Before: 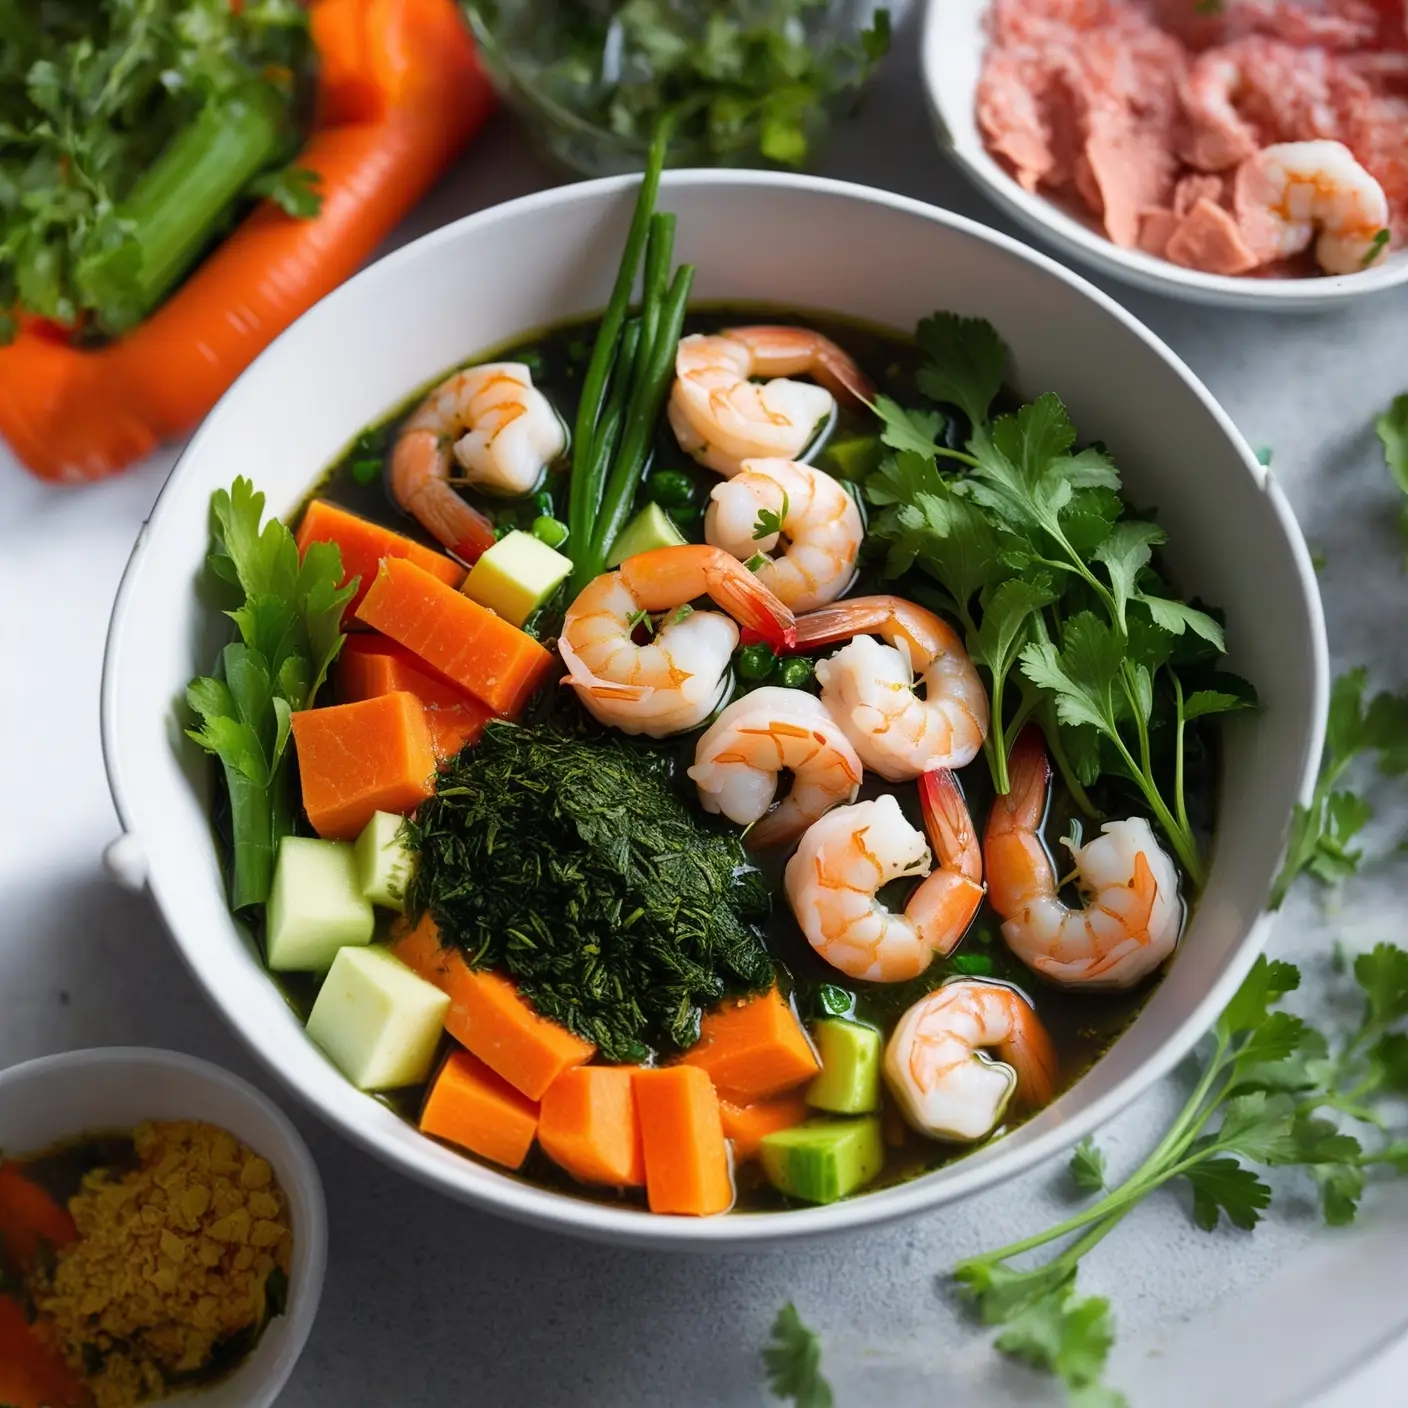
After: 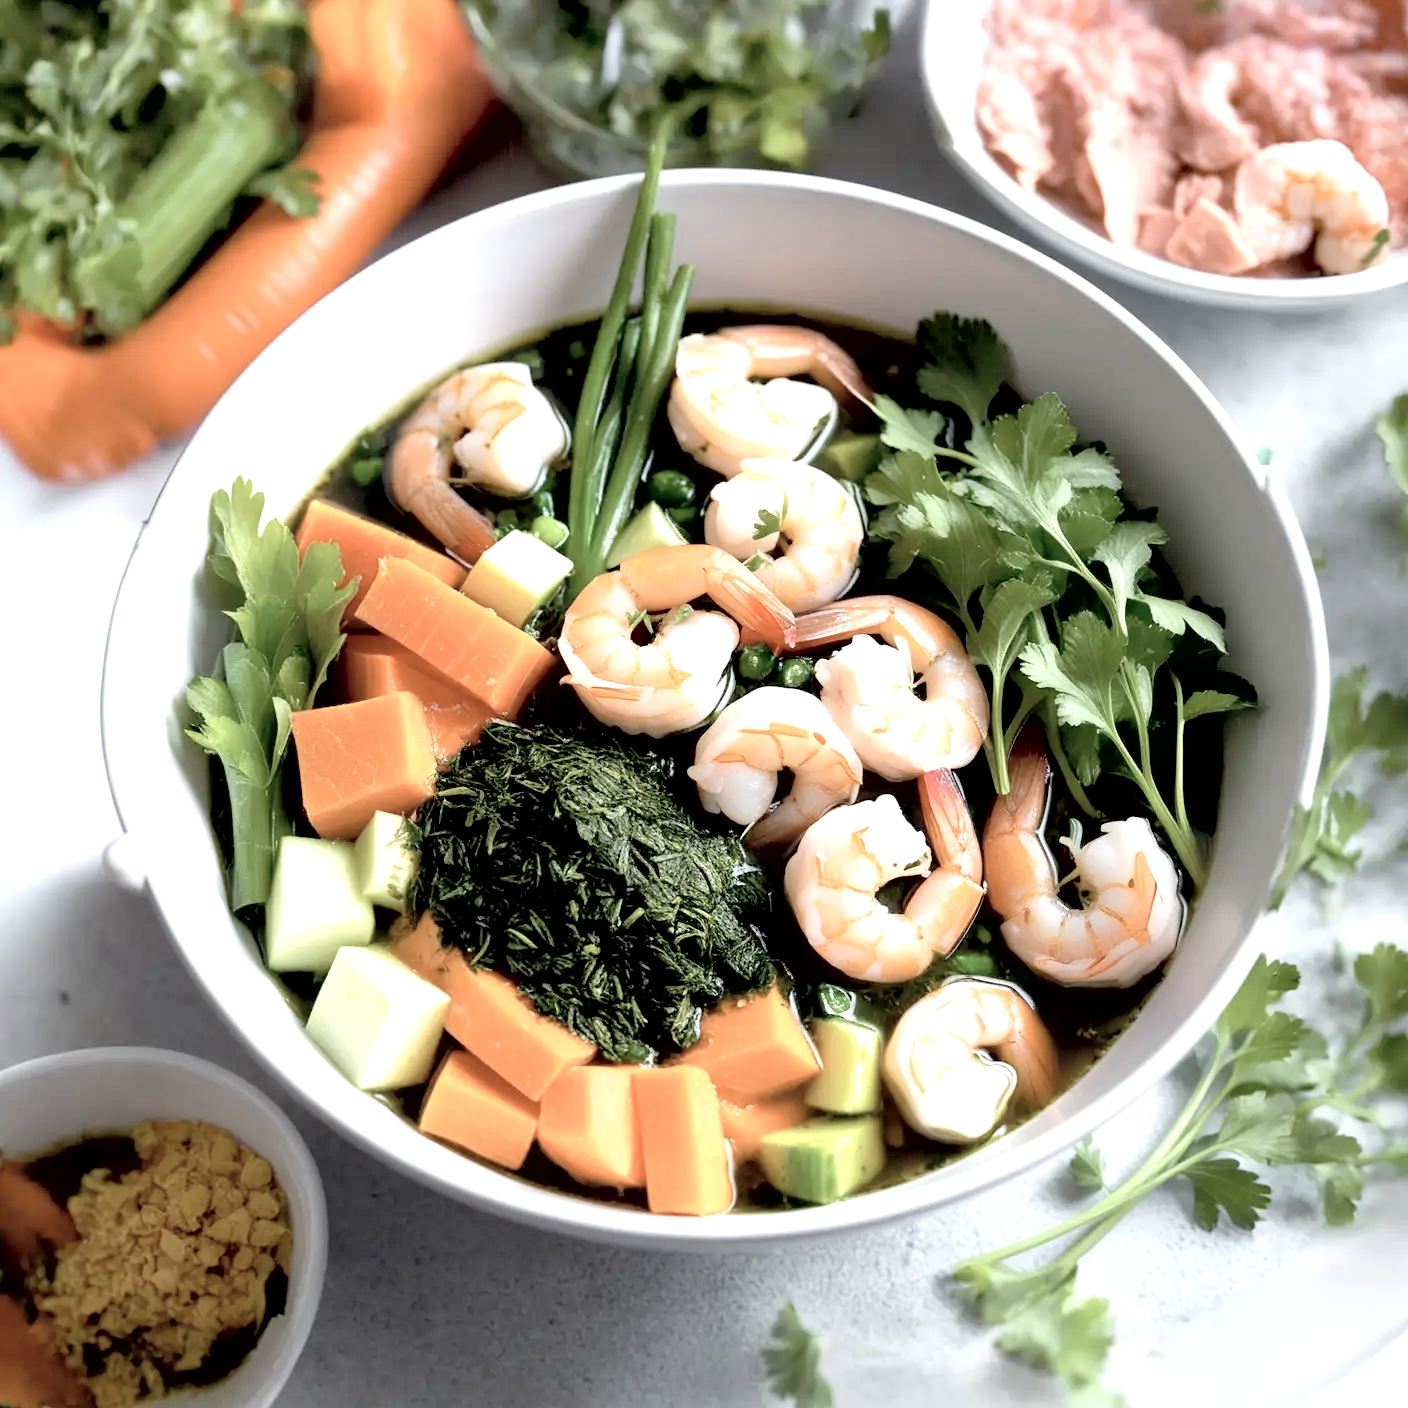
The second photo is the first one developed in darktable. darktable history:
exposure: black level correction 0.01, exposure 1 EV, compensate highlight preservation false
contrast brightness saturation: brightness 0.18, saturation -0.5
